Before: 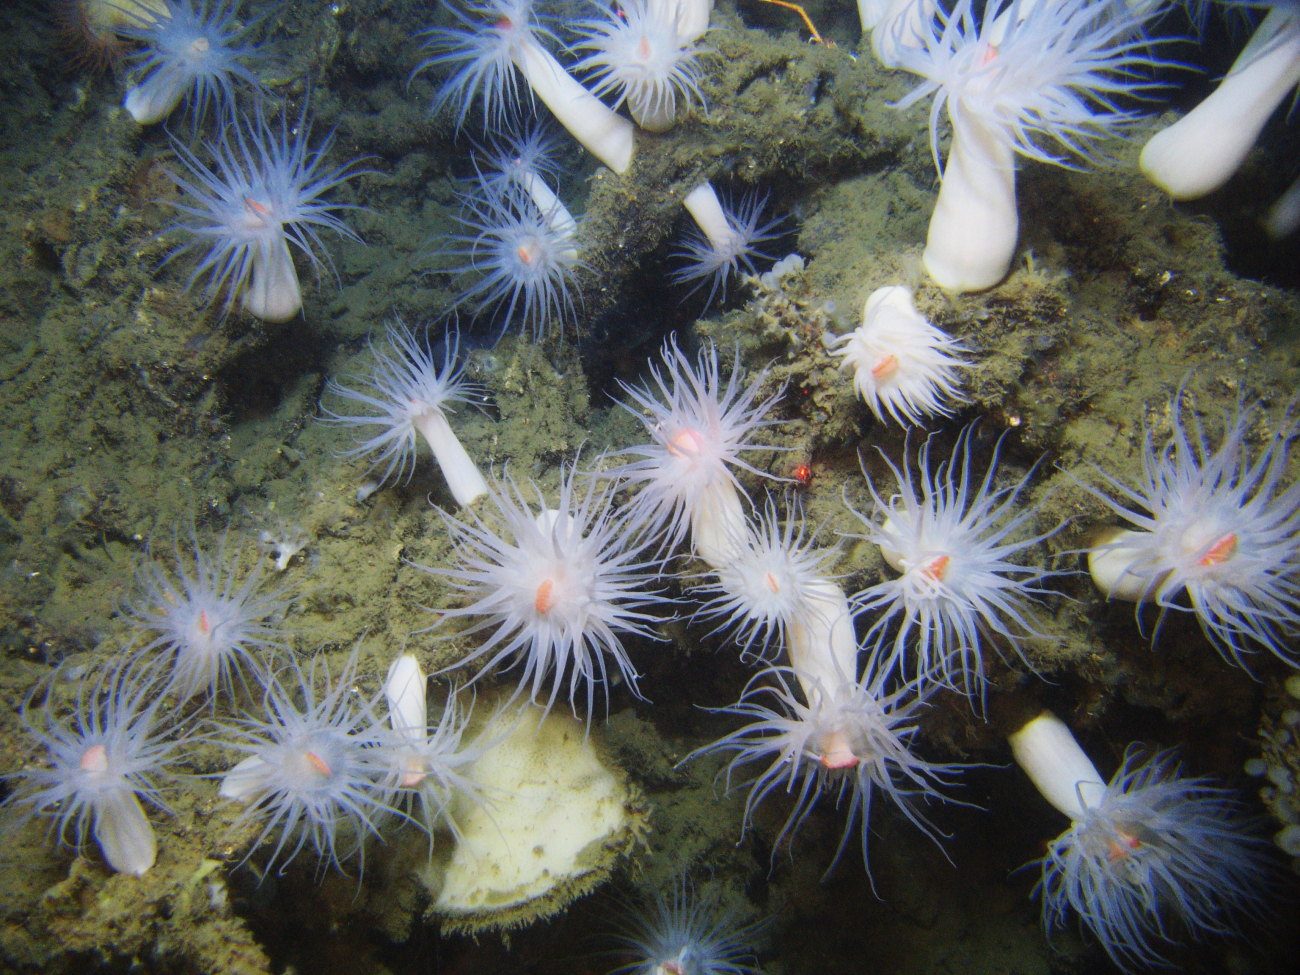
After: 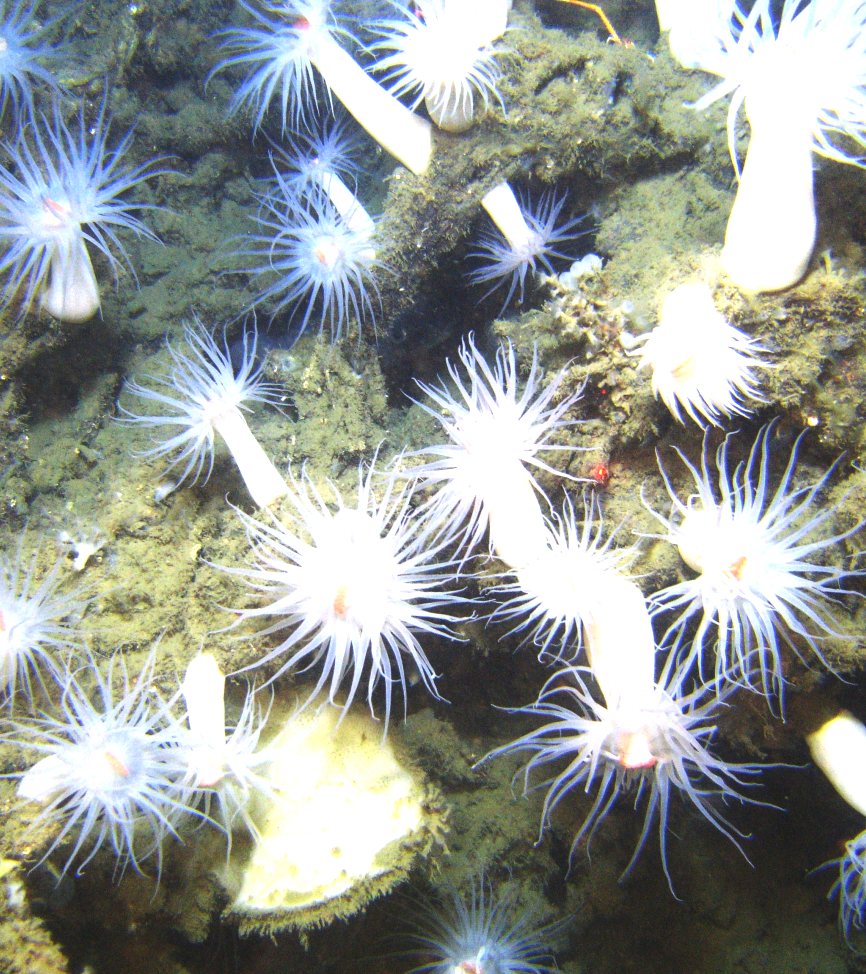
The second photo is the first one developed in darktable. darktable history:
crop and rotate: left 15.546%, right 17.787%
exposure: black level correction 0, exposure 1.3 EV, compensate highlight preservation false
